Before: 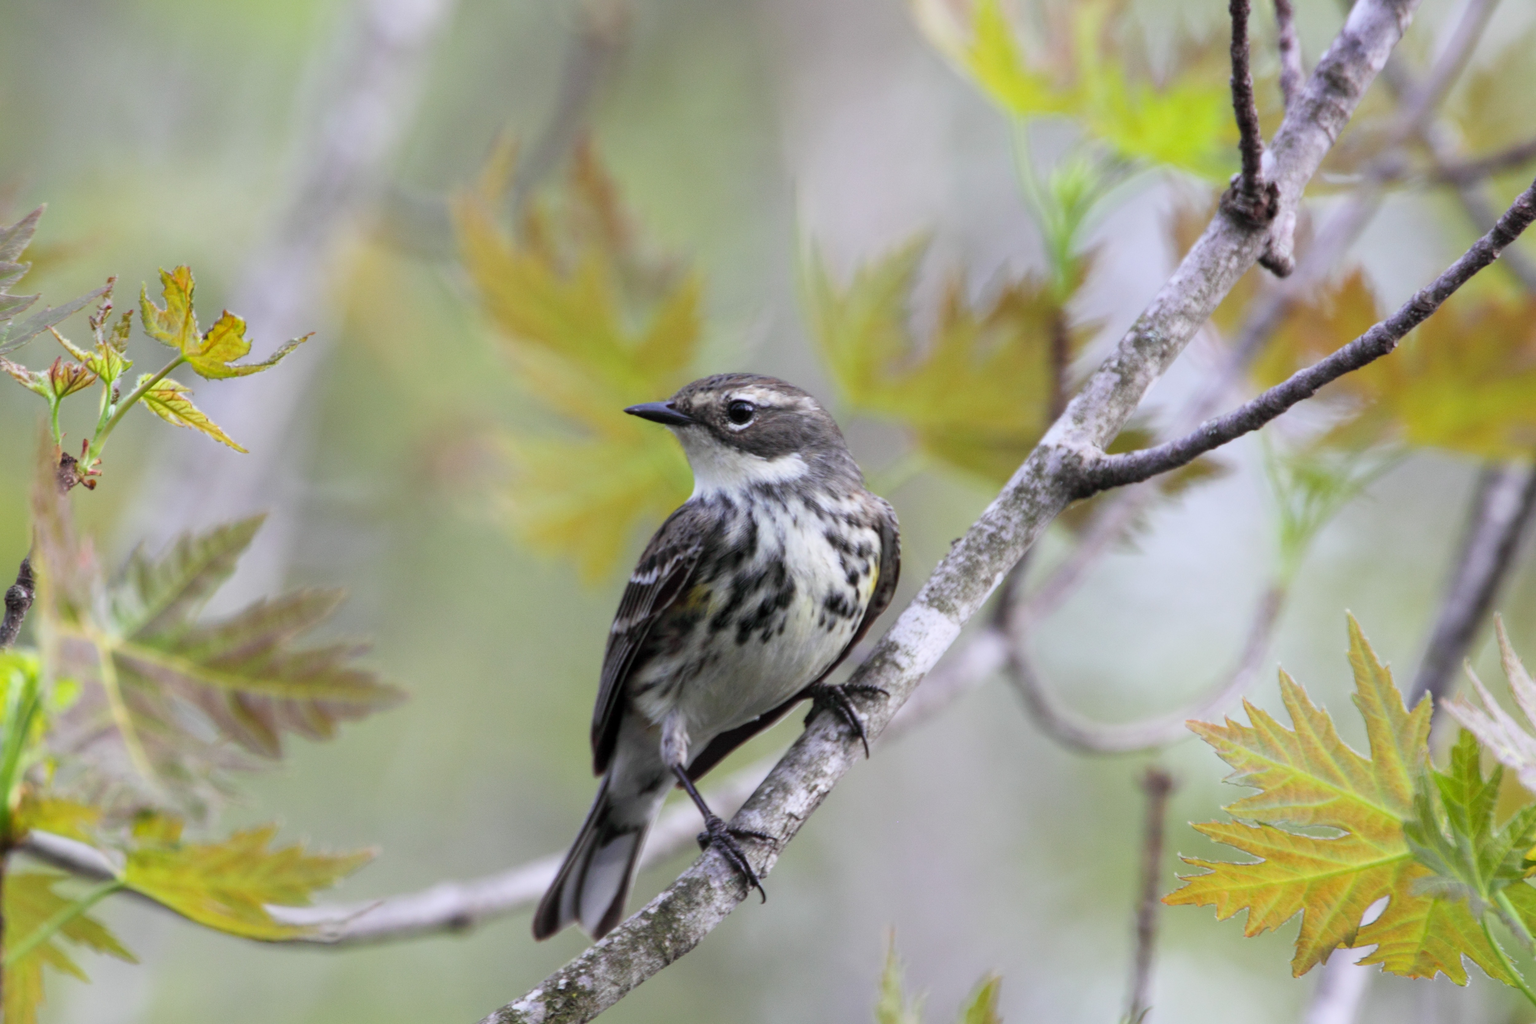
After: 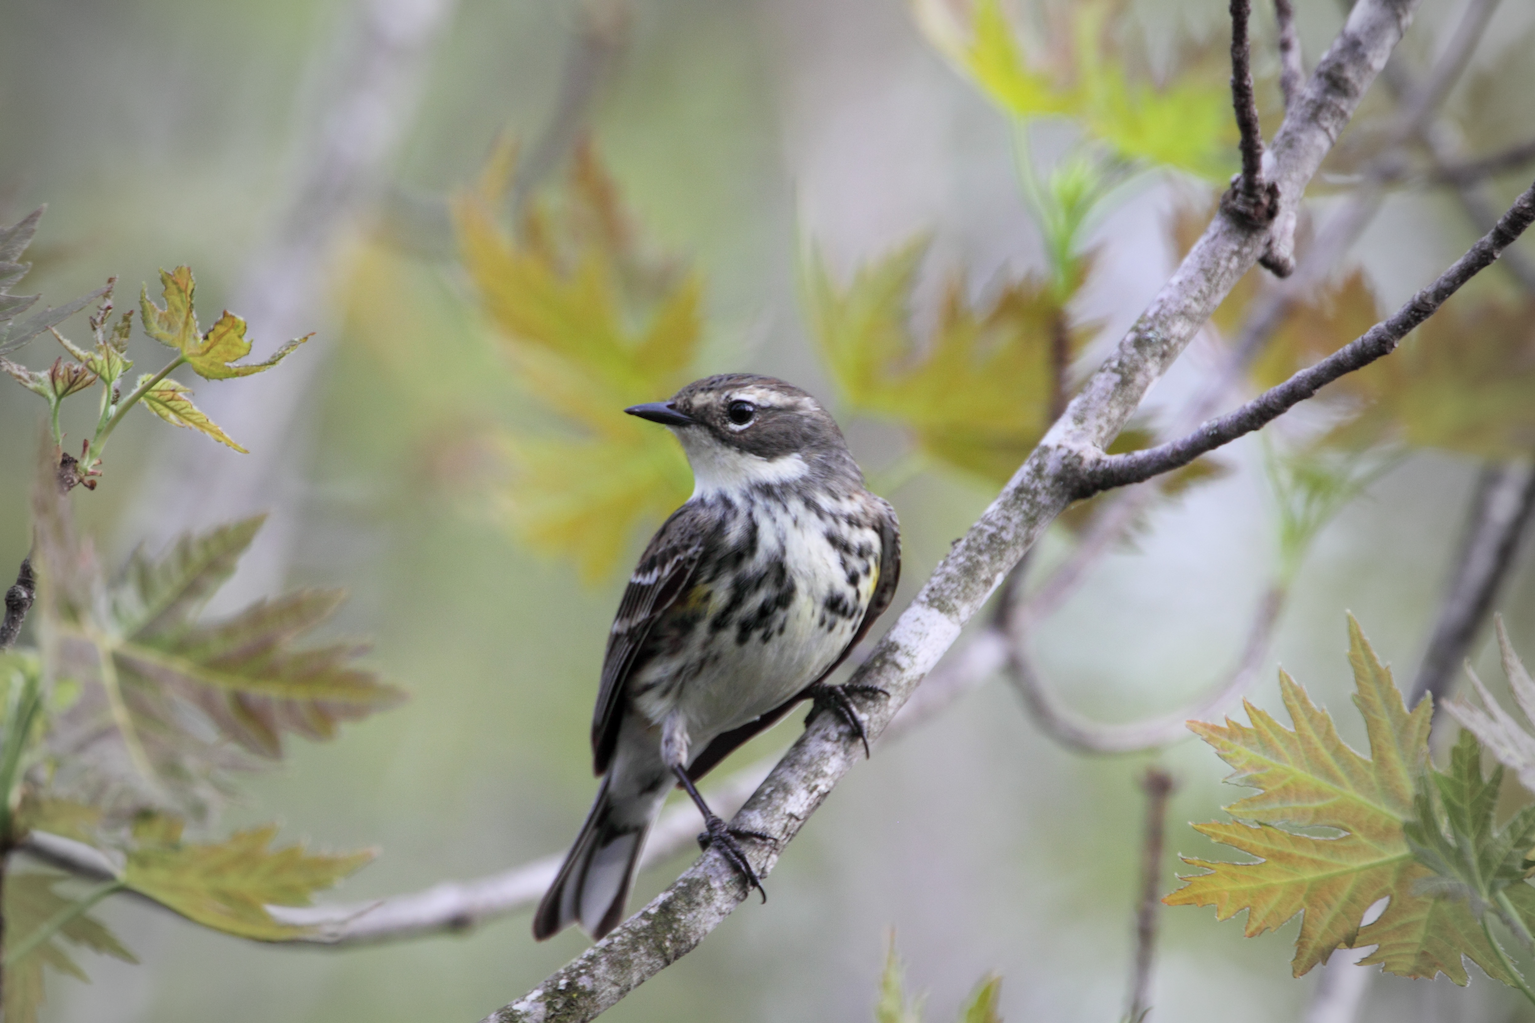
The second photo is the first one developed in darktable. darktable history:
vignetting: fall-off start 64.21%, brightness -0.33, width/height ratio 0.887
